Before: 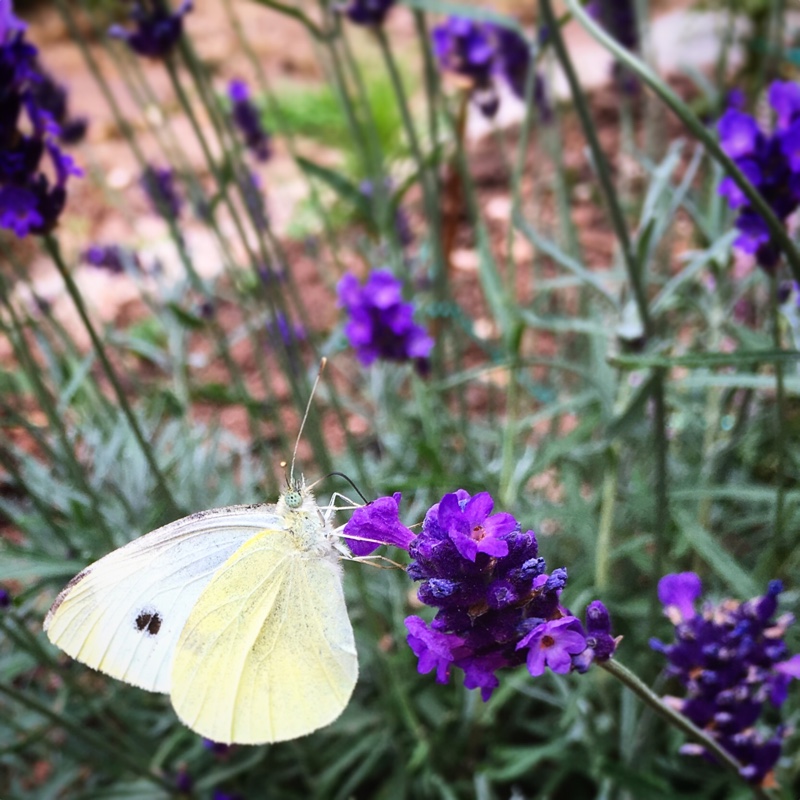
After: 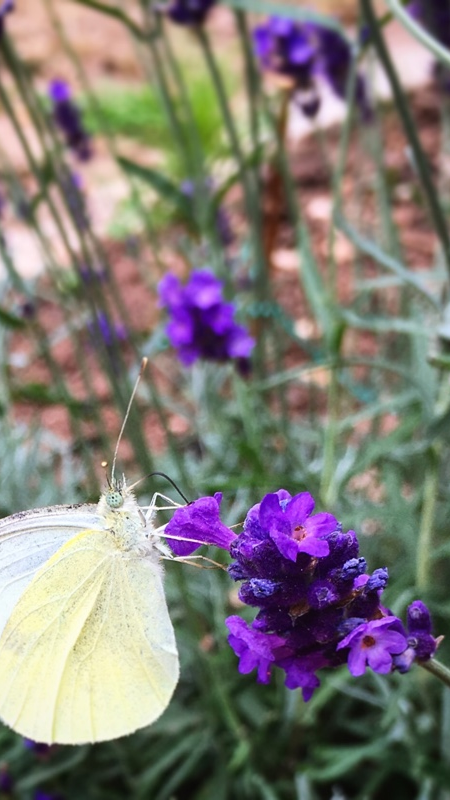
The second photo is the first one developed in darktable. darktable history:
crop and rotate: left 22.476%, right 21.246%
